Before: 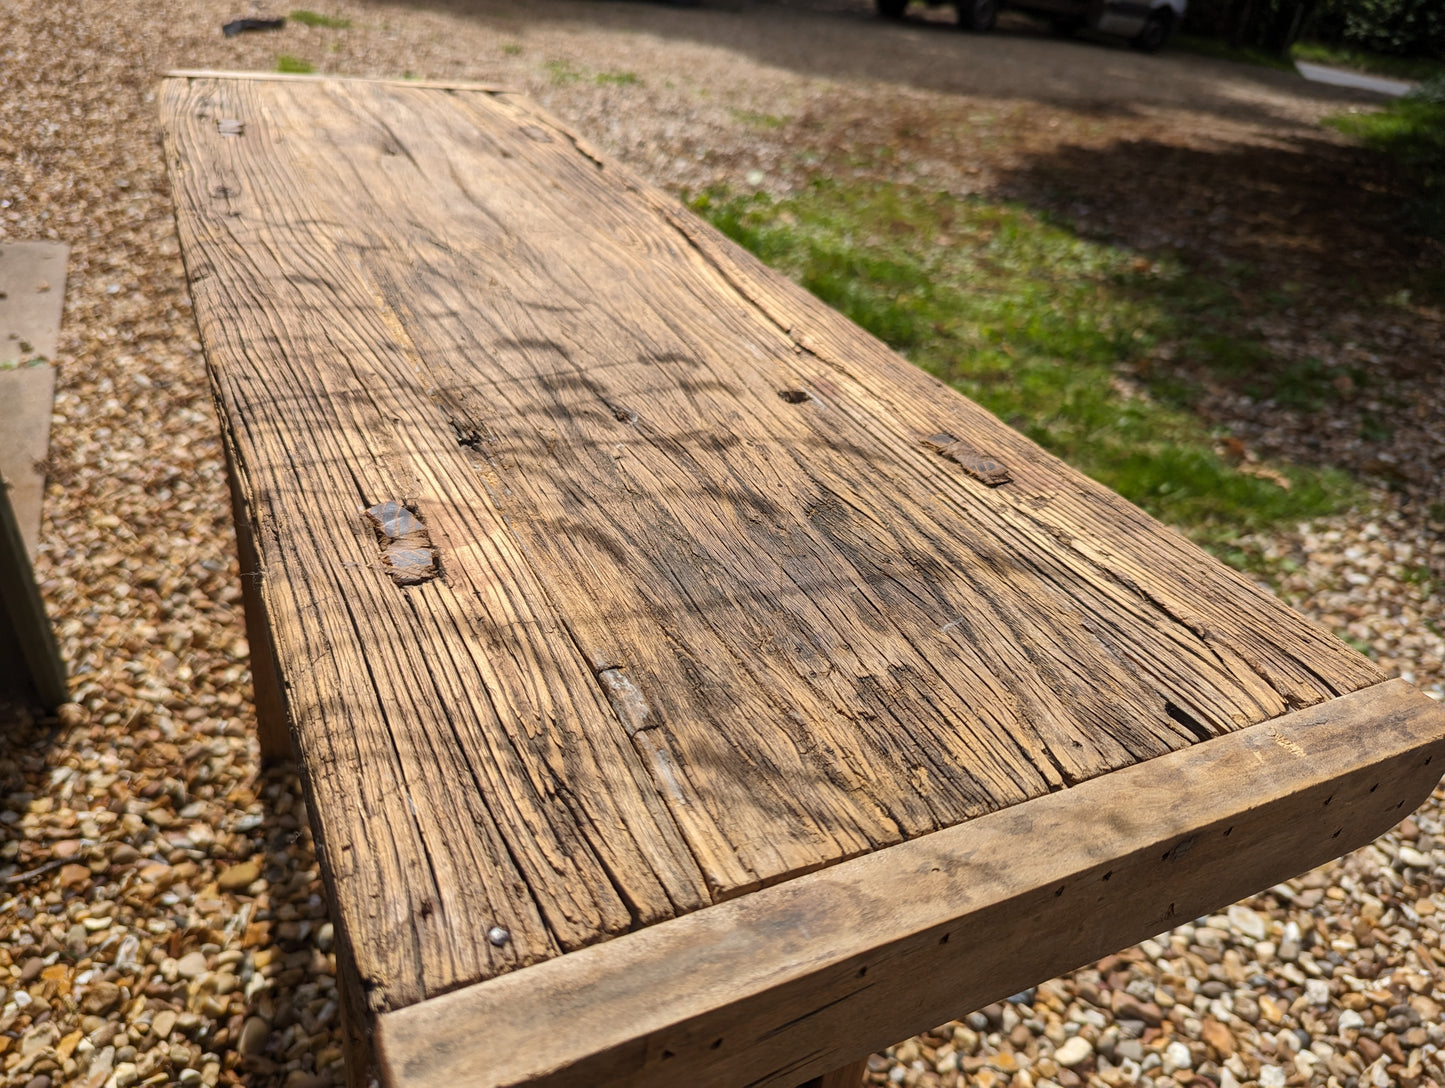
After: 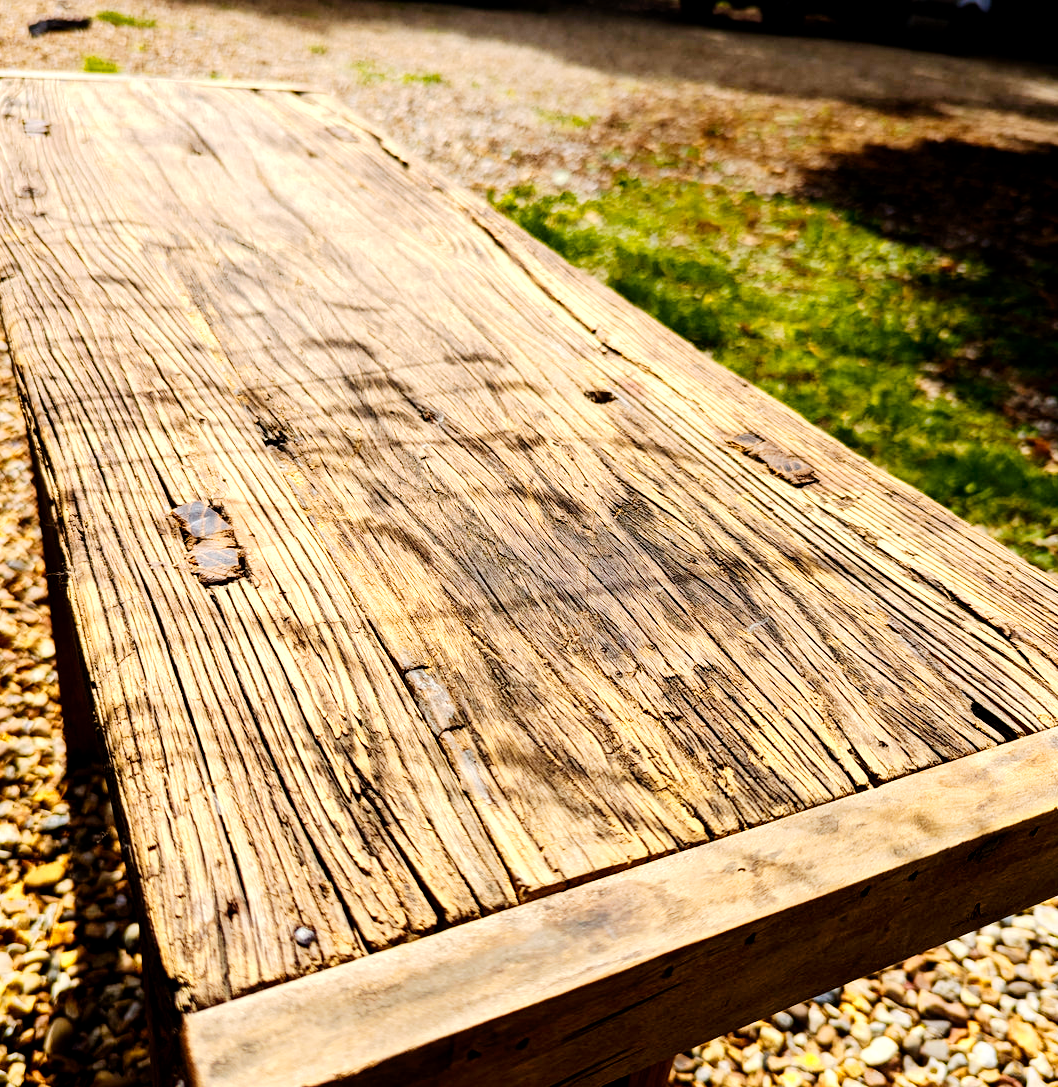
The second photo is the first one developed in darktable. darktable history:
exposure: black level correction 0.011, compensate highlight preservation false
crop: left 13.443%, right 13.31%
tone curve: curves: ch0 [(0, 0) (0.003, 0) (0.011, 0.001) (0.025, 0.003) (0.044, 0.005) (0.069, 0.011) (0.1, 0.021) (0.136, 0.035) (0.177, 0.079) (0.224, 0.134) (0.277, 0.219) (0.335, 0.315) (0.399, 0.42) (0.468, 0.529) (0.543, 0.636) (0.623, 0.727) (0.709, 0.805) (0.801, 0.88) (0.898, 0.957) (1, 1)], preserve colors none
color zones: curves: ch0 [(0.099, 0.624) (0.257, 0.596) (0.384, 0.376) (0.529, 0.492) (0.697, 0.564) (0.768, 0.532) (0.908, 0.644)]; ch1 [(0.112, 0.564) (0.254, 0.612) (0.432, 0.676) (0.592, 0.456) (0.743, 0.684) (0.888, 0.536)]; ch2 [(0.25, 0.5) (0.469, 0.36) (0.75, 0.5)]
